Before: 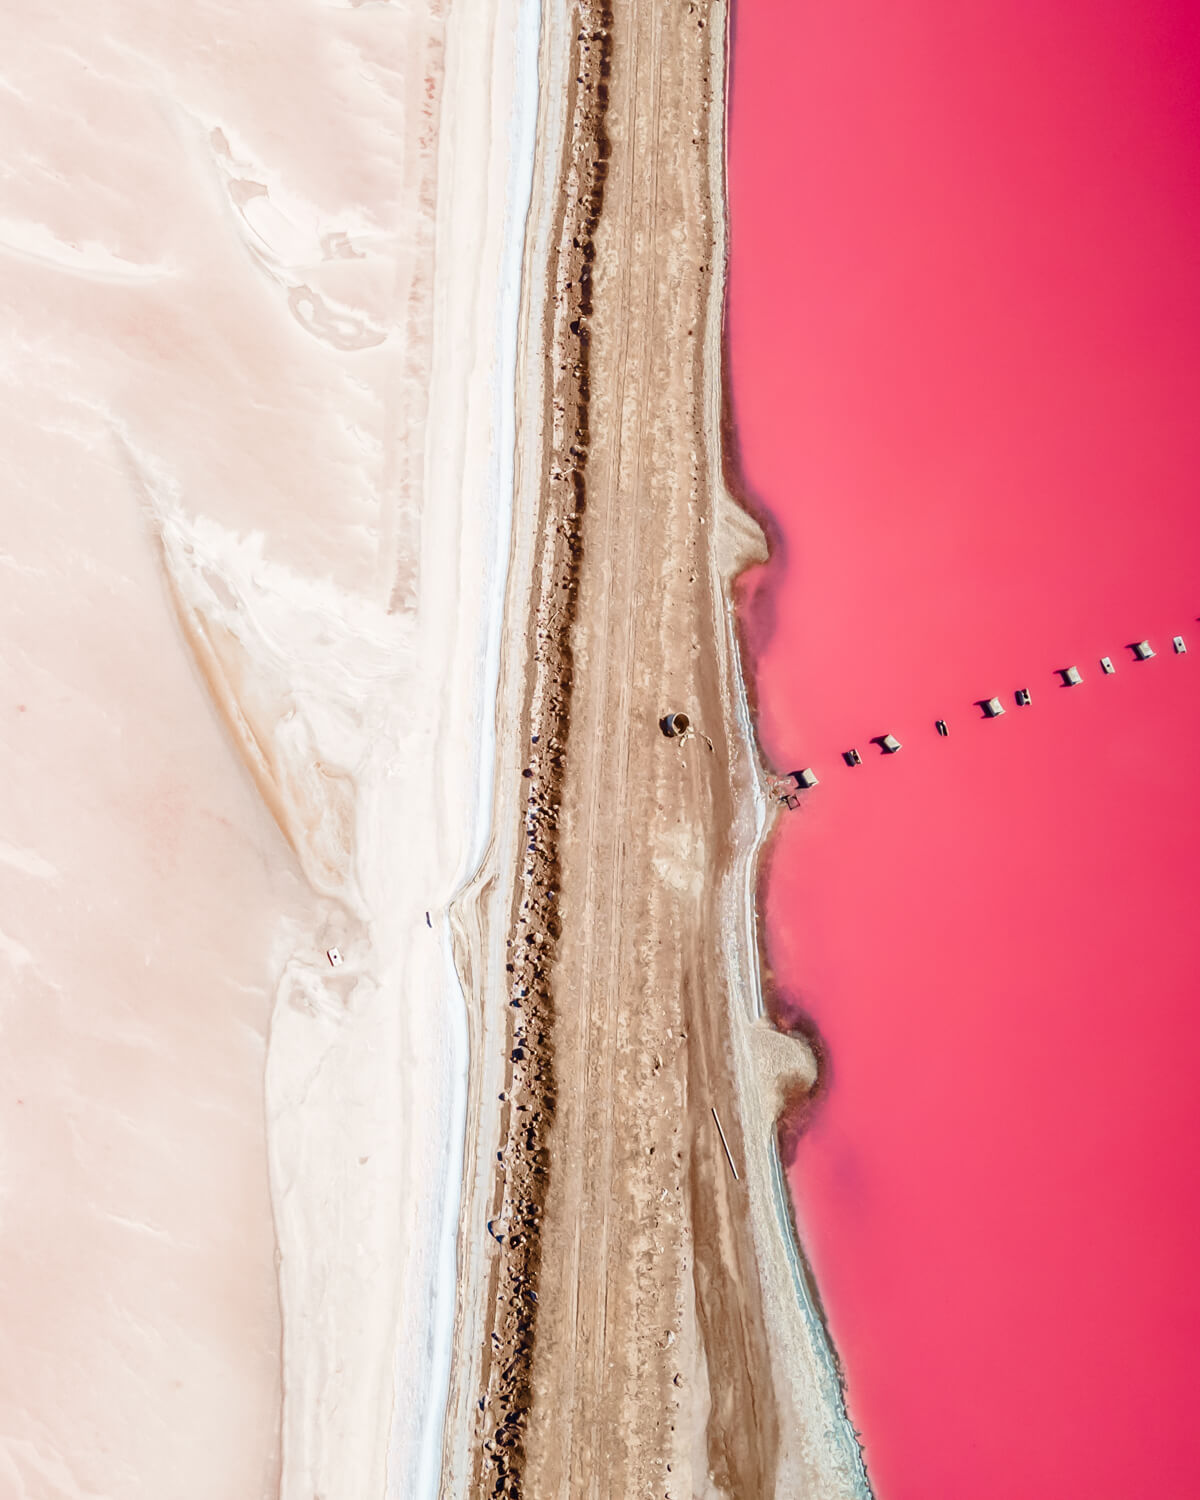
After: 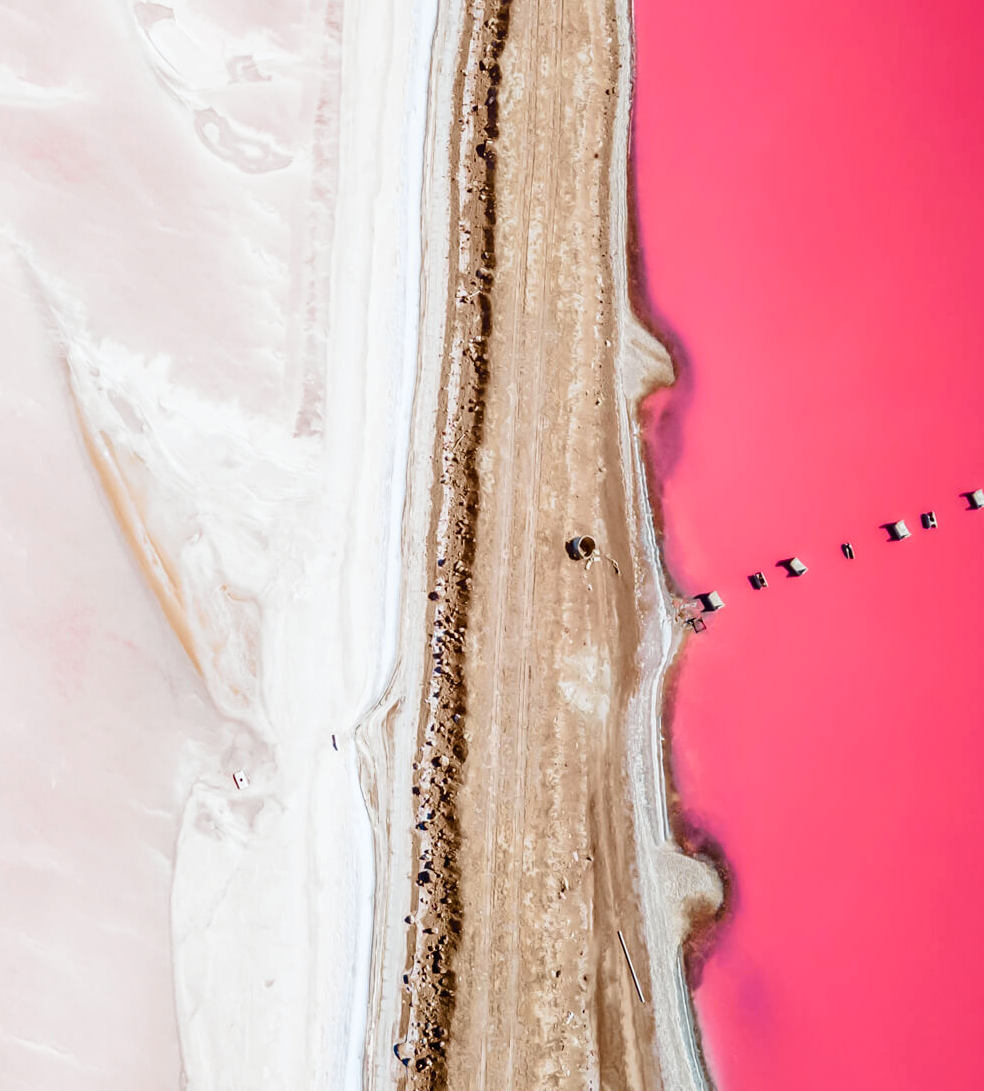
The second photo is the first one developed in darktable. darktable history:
crop: left 7.856%, top 11.836%, right 10.12%, bottom 15.387%
tone curve: curves: ch0 [(0, 0) (0.037, 0.025) (0.131, 0.093) (0.275, 0.256) (0.497, 0.51) (0.617, 0.643) (0.704, 0.732) (0.813, 0.832) (0.911, 0.925) (0.997, 0.995)]; ch1 [(0, 0) (0.301, 0.3) (0.444, 0.45) (0.493, 0.495) (0.507, 0.503) (0.534, 0.533) (0.582, 0.58) (0.658, 0.693) (0.746, 0.77) (1, 1)]; ch2 [(0, 0) (0.246, 0.233) (0.36, 0.352) (0.415, 0.418) (0.476, 0.492) (0.502, 0.504) (0.525, 0.518) (0.539, 0.544) (0.586, 0.602) (0.634, 0.651) (0.706, 0.727) (0.853, 0.852) (1, 0.951)], color space Lab, independent channels, preserve colors none
white balance: red 0.974, blue 1.044
rgb levels: preserve colors max RGB
